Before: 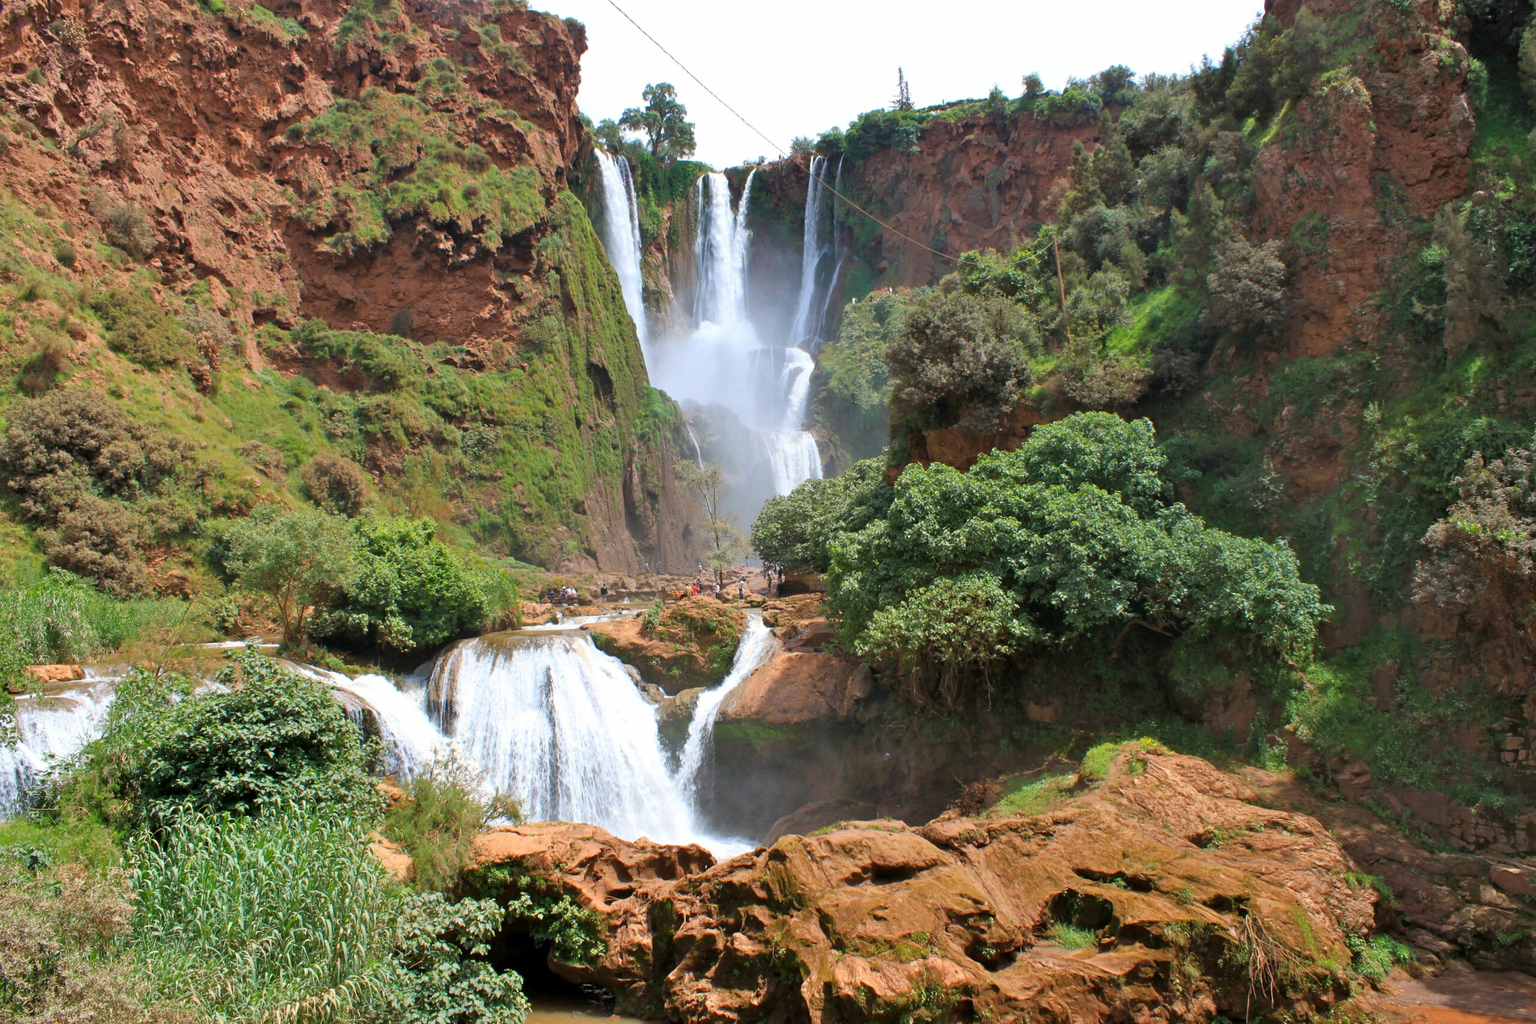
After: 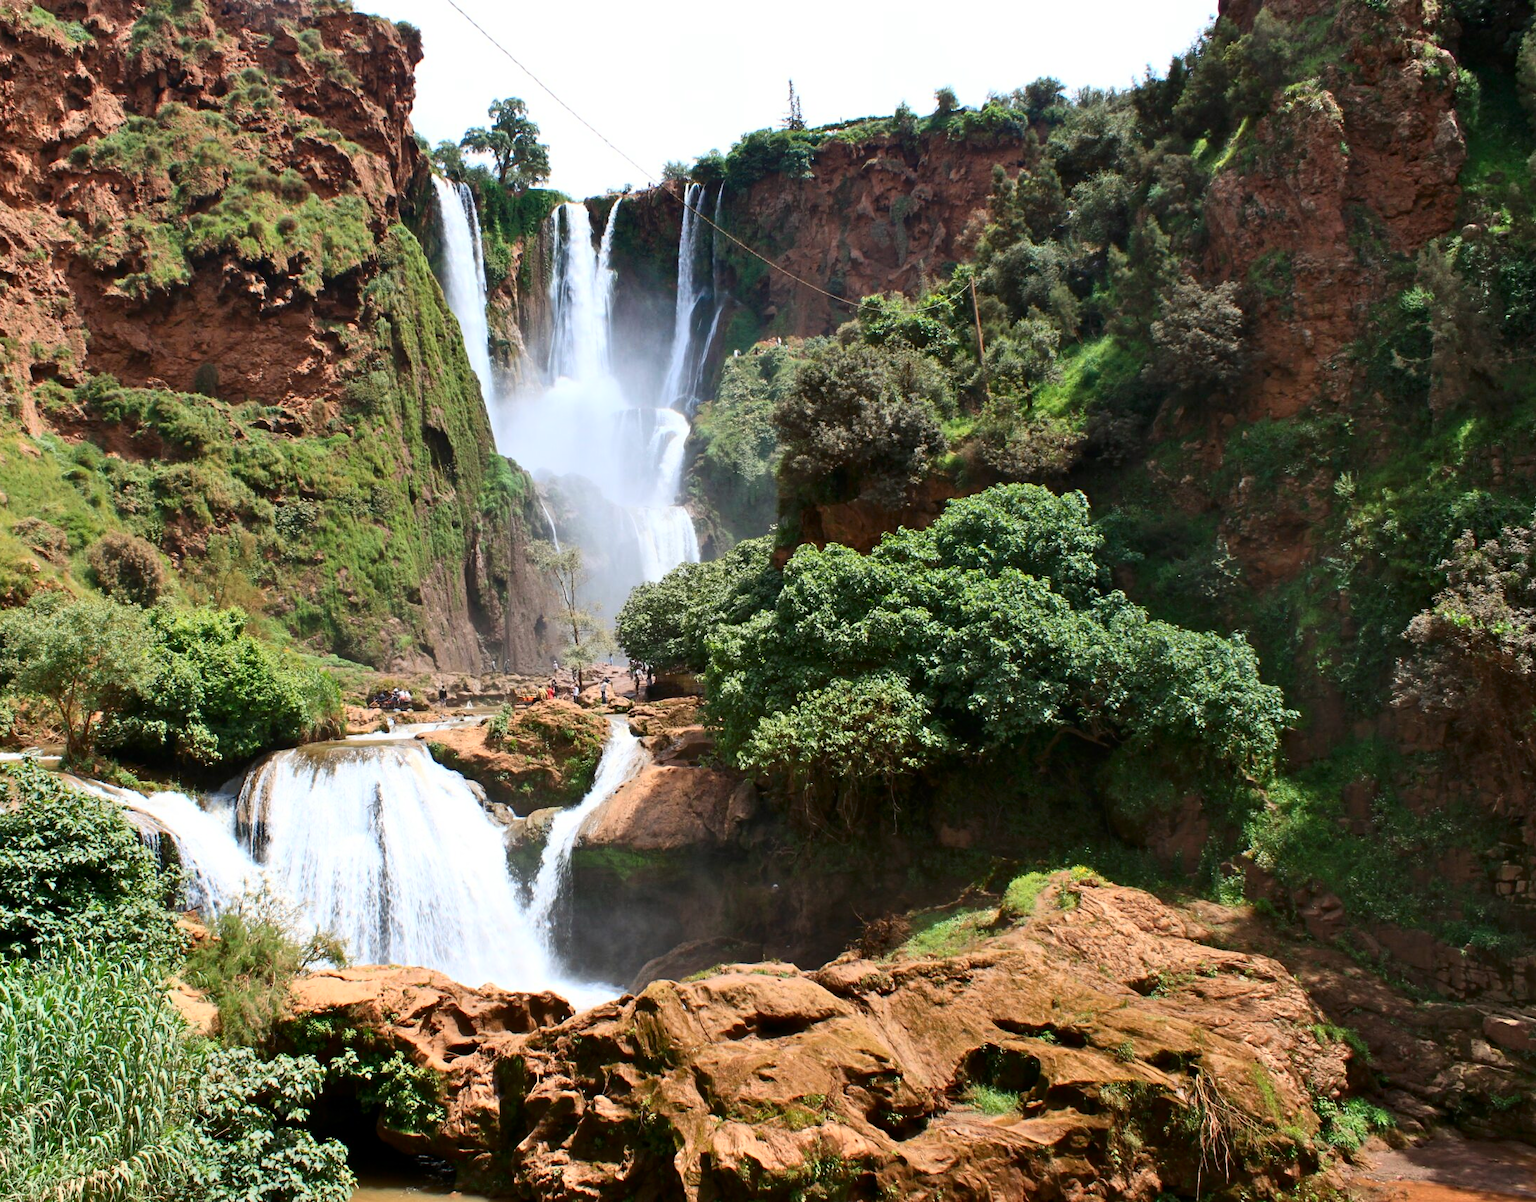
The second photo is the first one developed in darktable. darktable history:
contrast brightness saturation: contrast 0.284
crop and rotate: left 14.781%
